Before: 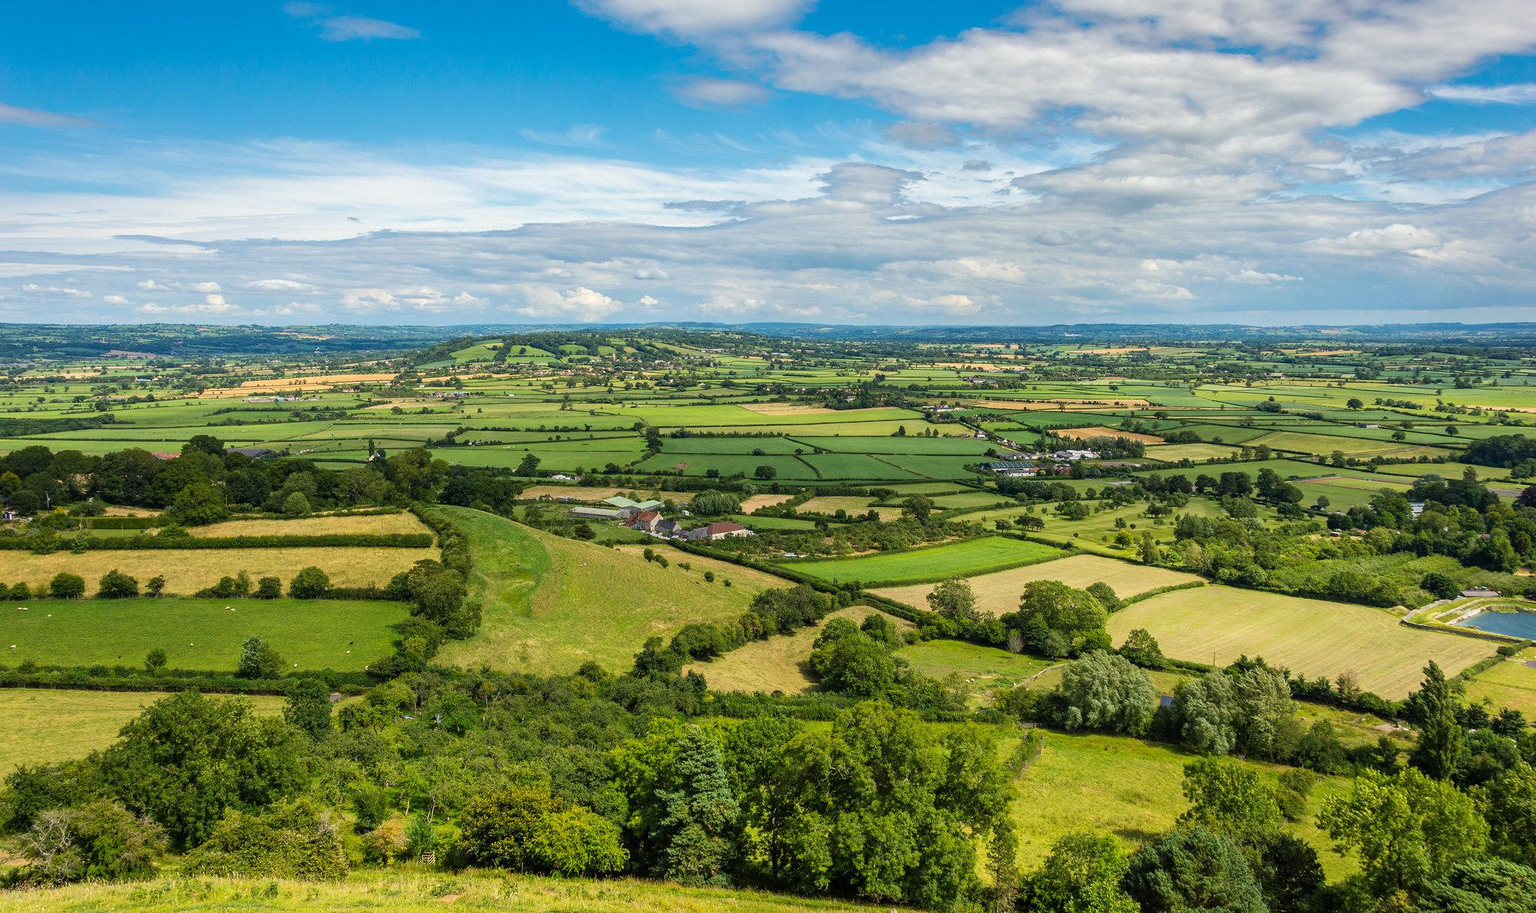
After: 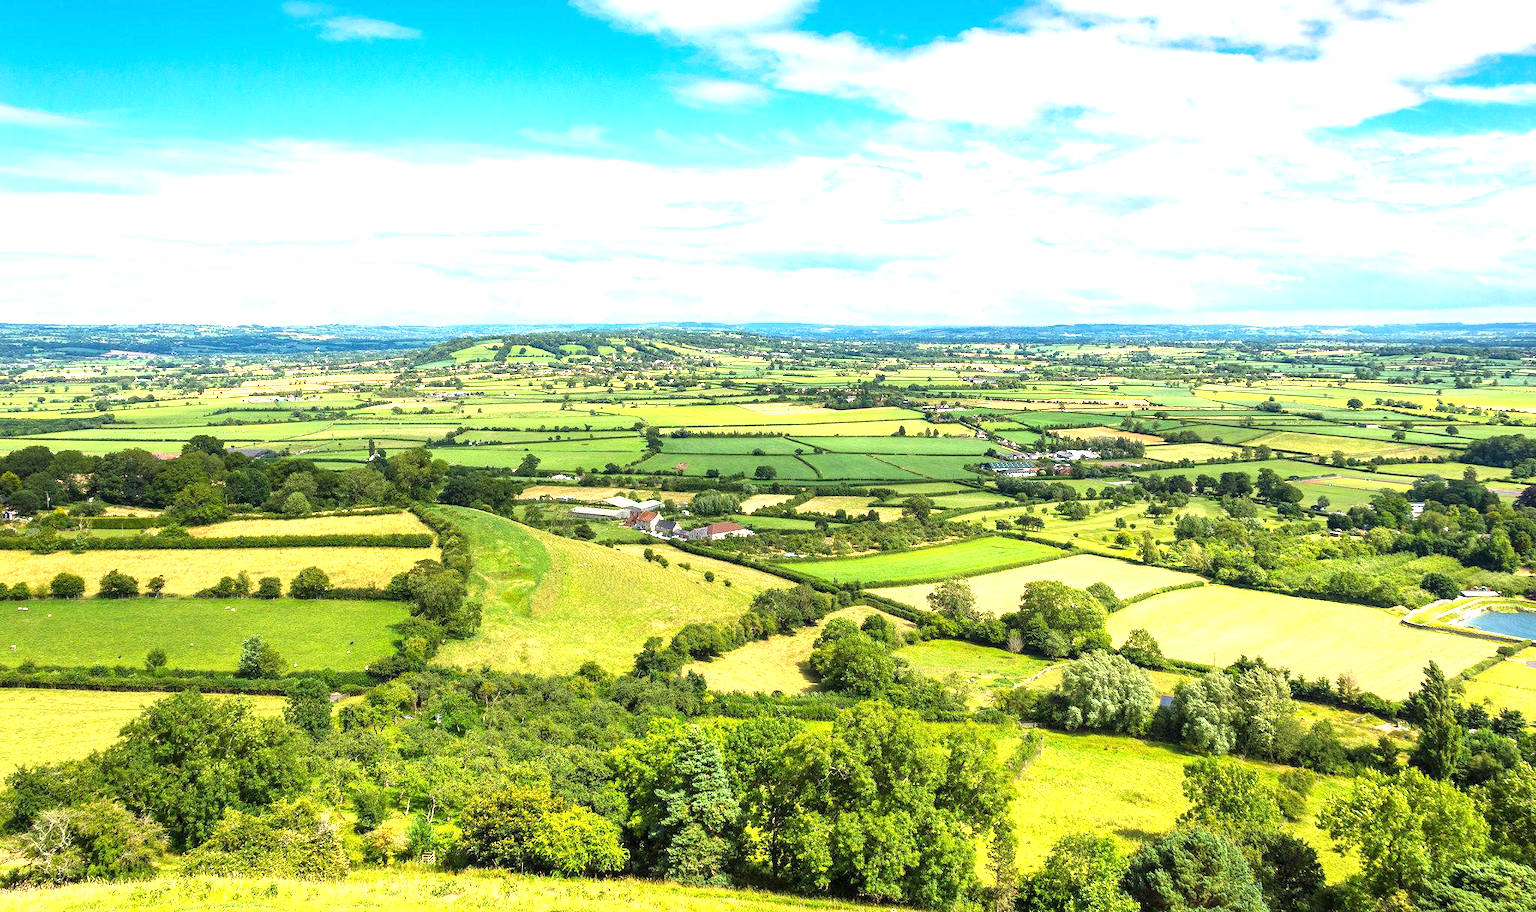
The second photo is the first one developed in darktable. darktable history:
exposure: black level correction 0, exposure 1.372 EV, compensate highlight preservation false
